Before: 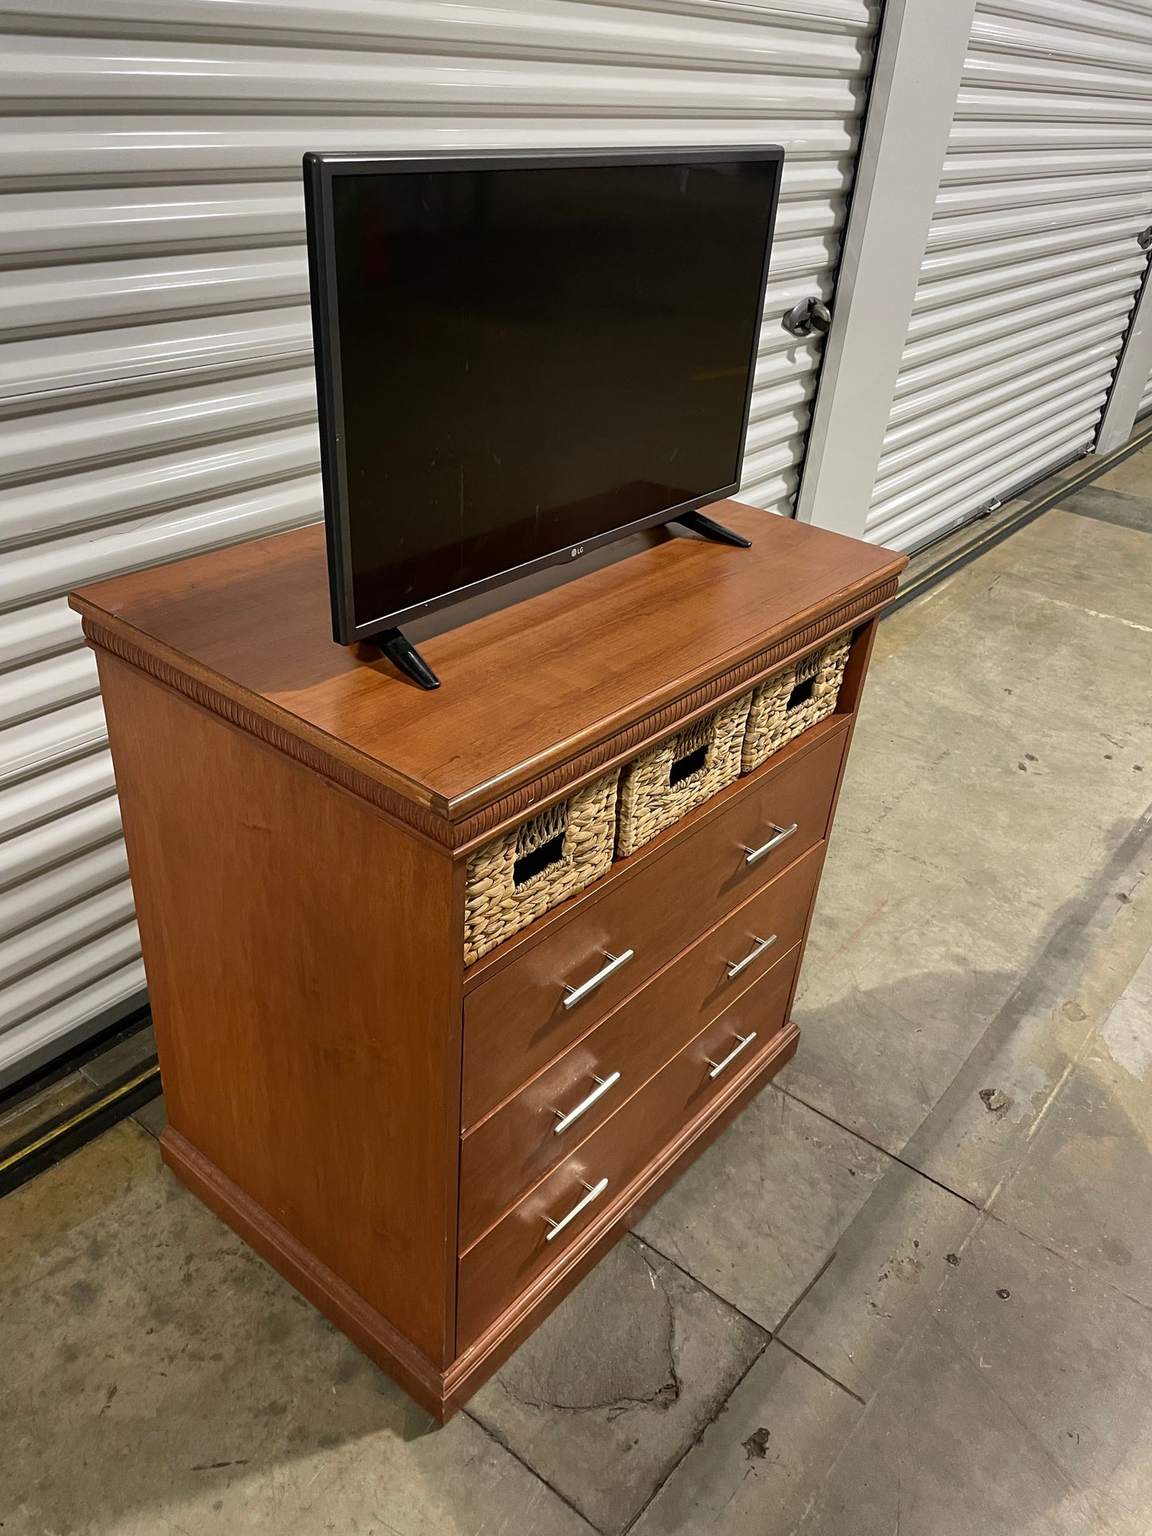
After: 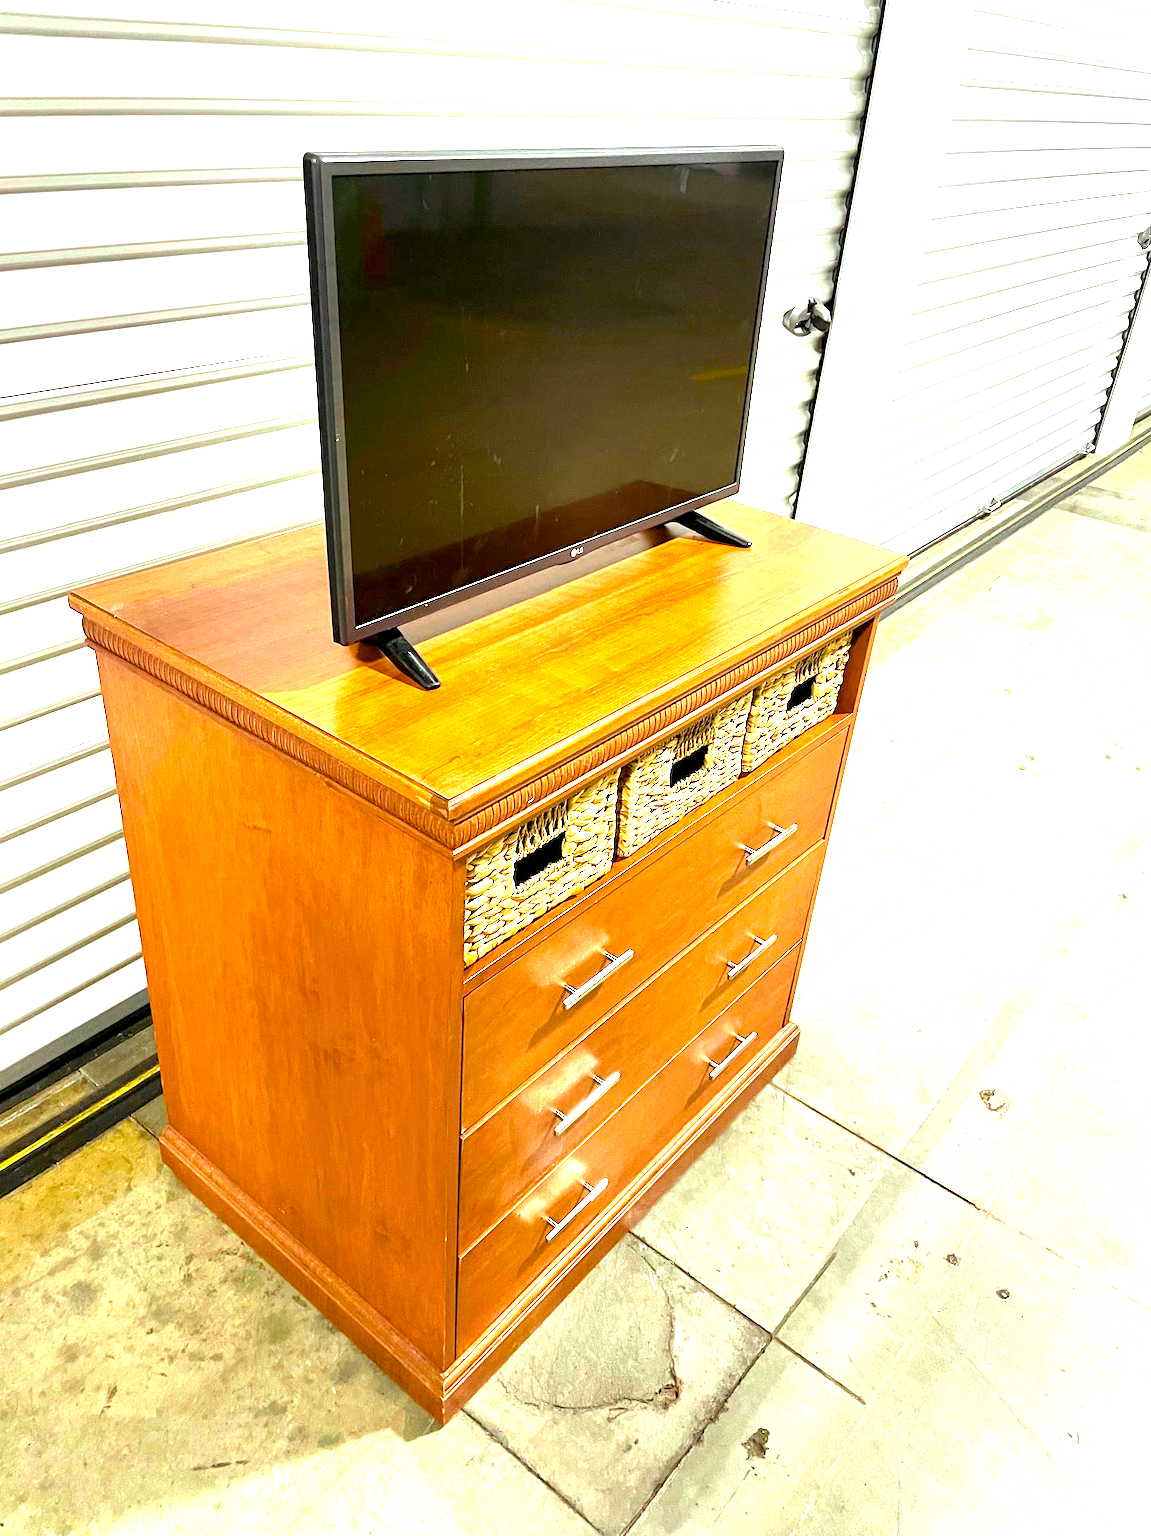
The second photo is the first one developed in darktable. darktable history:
exposure: black level correction 0.001, exposure 2.511 EV, compensate exposure bias true, compensate highlight preservation false
color correction: highlights a* 14.75, highlights b* 4.74
color balance rgb: shadows lift › luminance -7.862%, shadows lift › chroma 2.1%, shadows lift › hue 201.27°, highlights gain › chroma 4.077%, highlights gain › hue 202.9°, perceptual saturation grading › global saturation 29.383%, global vibrance 20%
